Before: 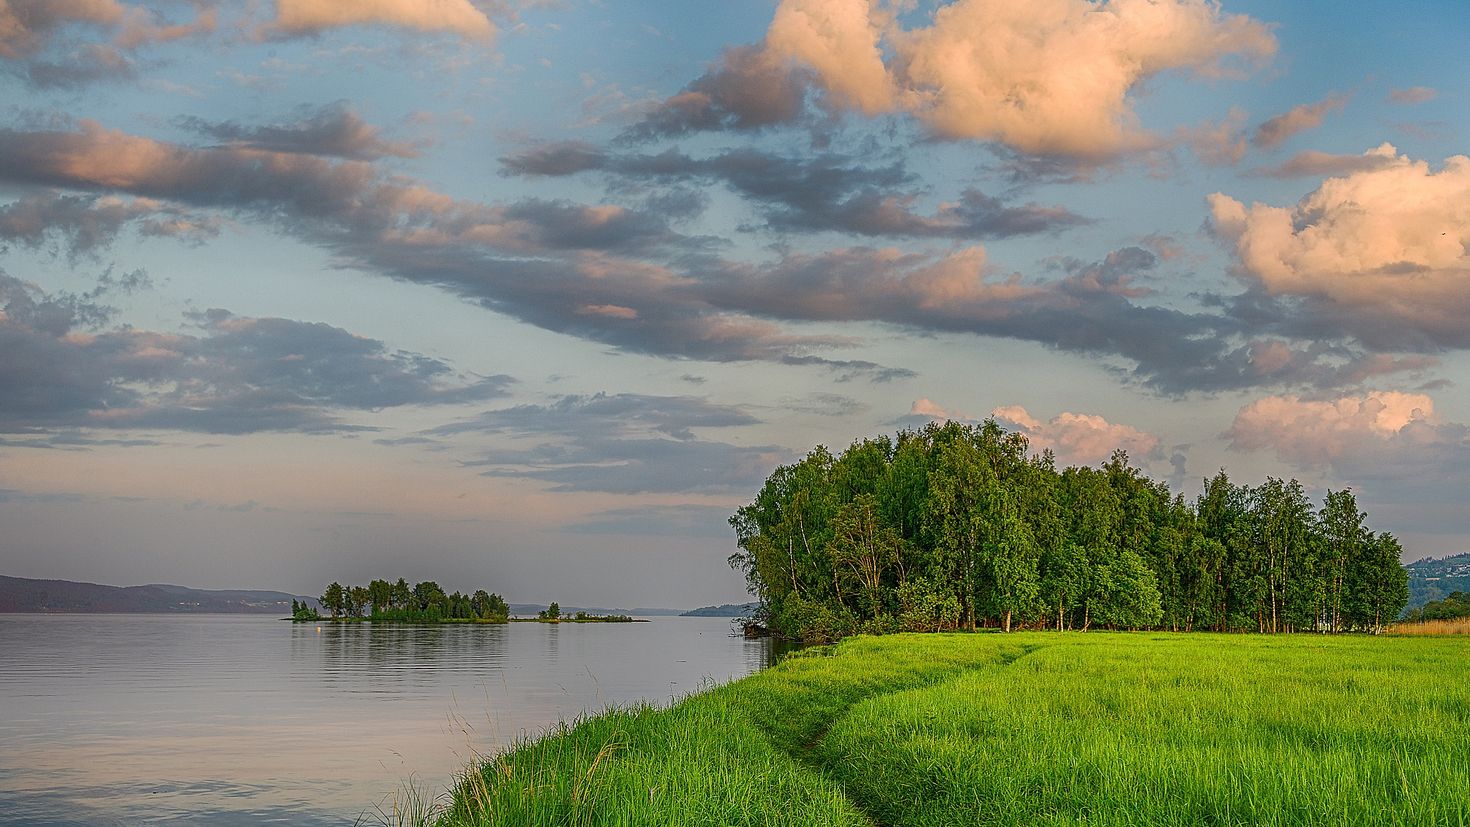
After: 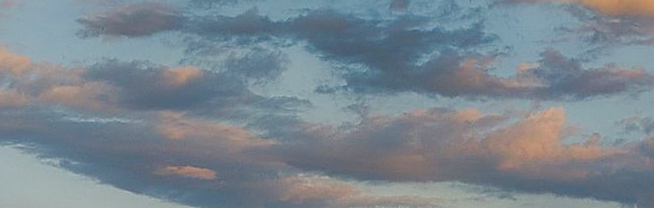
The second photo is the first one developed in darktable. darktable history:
crop: left 28.655%, top 16.831%, right 26.827%, bottom 57.956%
local contrast: mode bilateral grid, contrast 100, coarseness 100, detail 90%, midtone range 0.2
sharpen: on, module defaults
color balance rgb: perceptual saturation grading › global saturation 20%, perceptual saturation grading › highlights -25.525%, perceptual saturation grading › shadows 49.292%, global vibrance 14.945%
